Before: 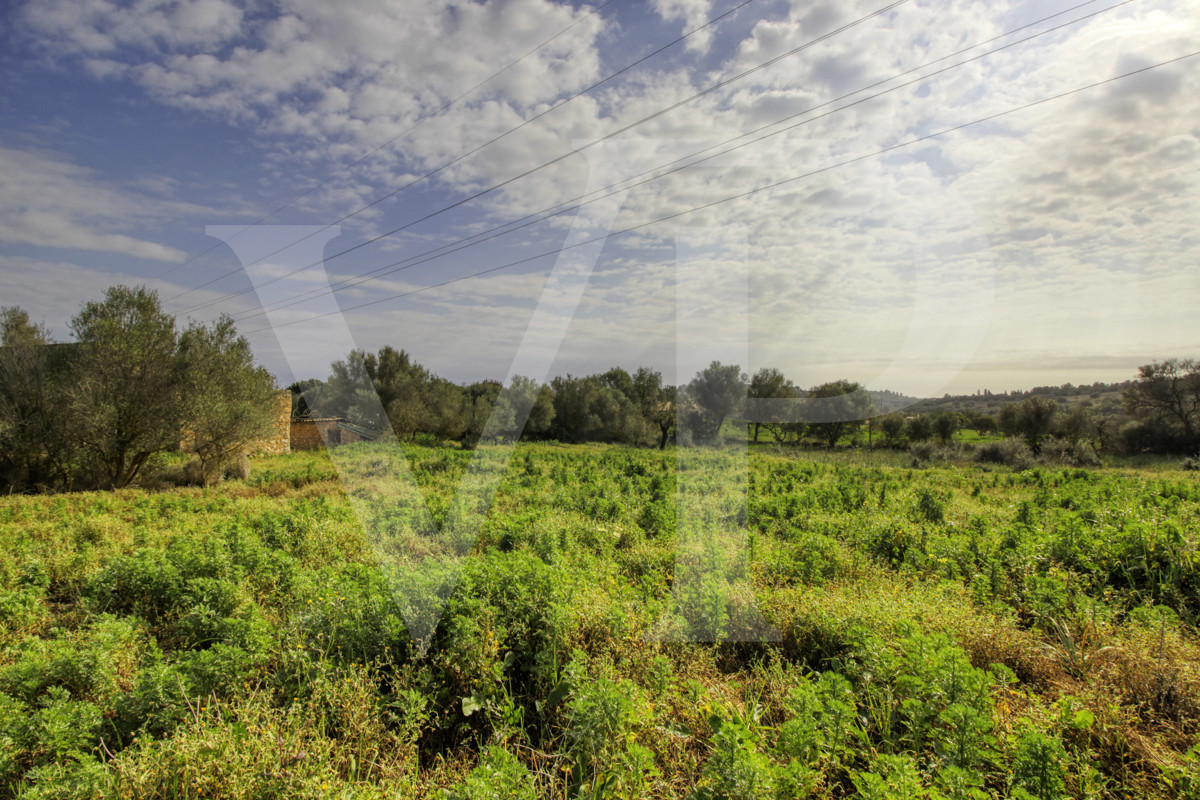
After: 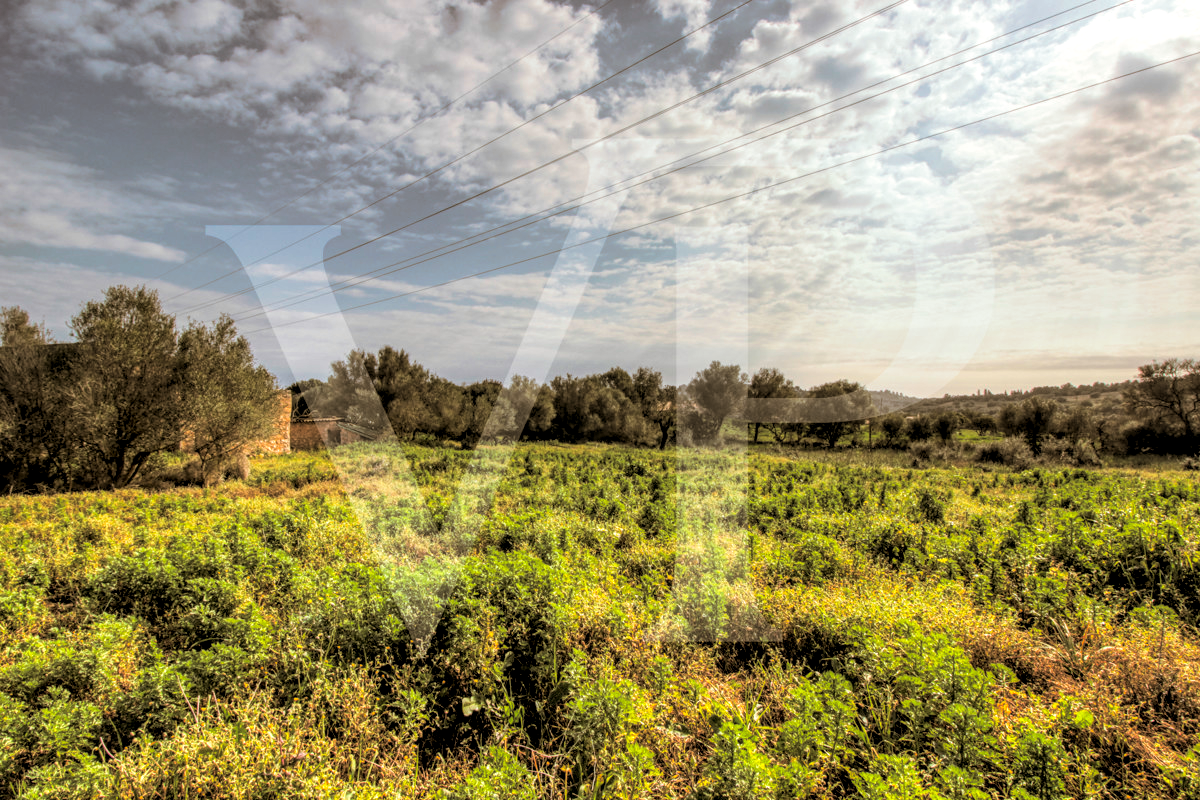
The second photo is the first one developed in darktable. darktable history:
local contrast: highlights 60%, shadows 60%, detail 160%
split-toning: shadows › hue 37.98°, highlights › hue 185.58°, balance -55.261
